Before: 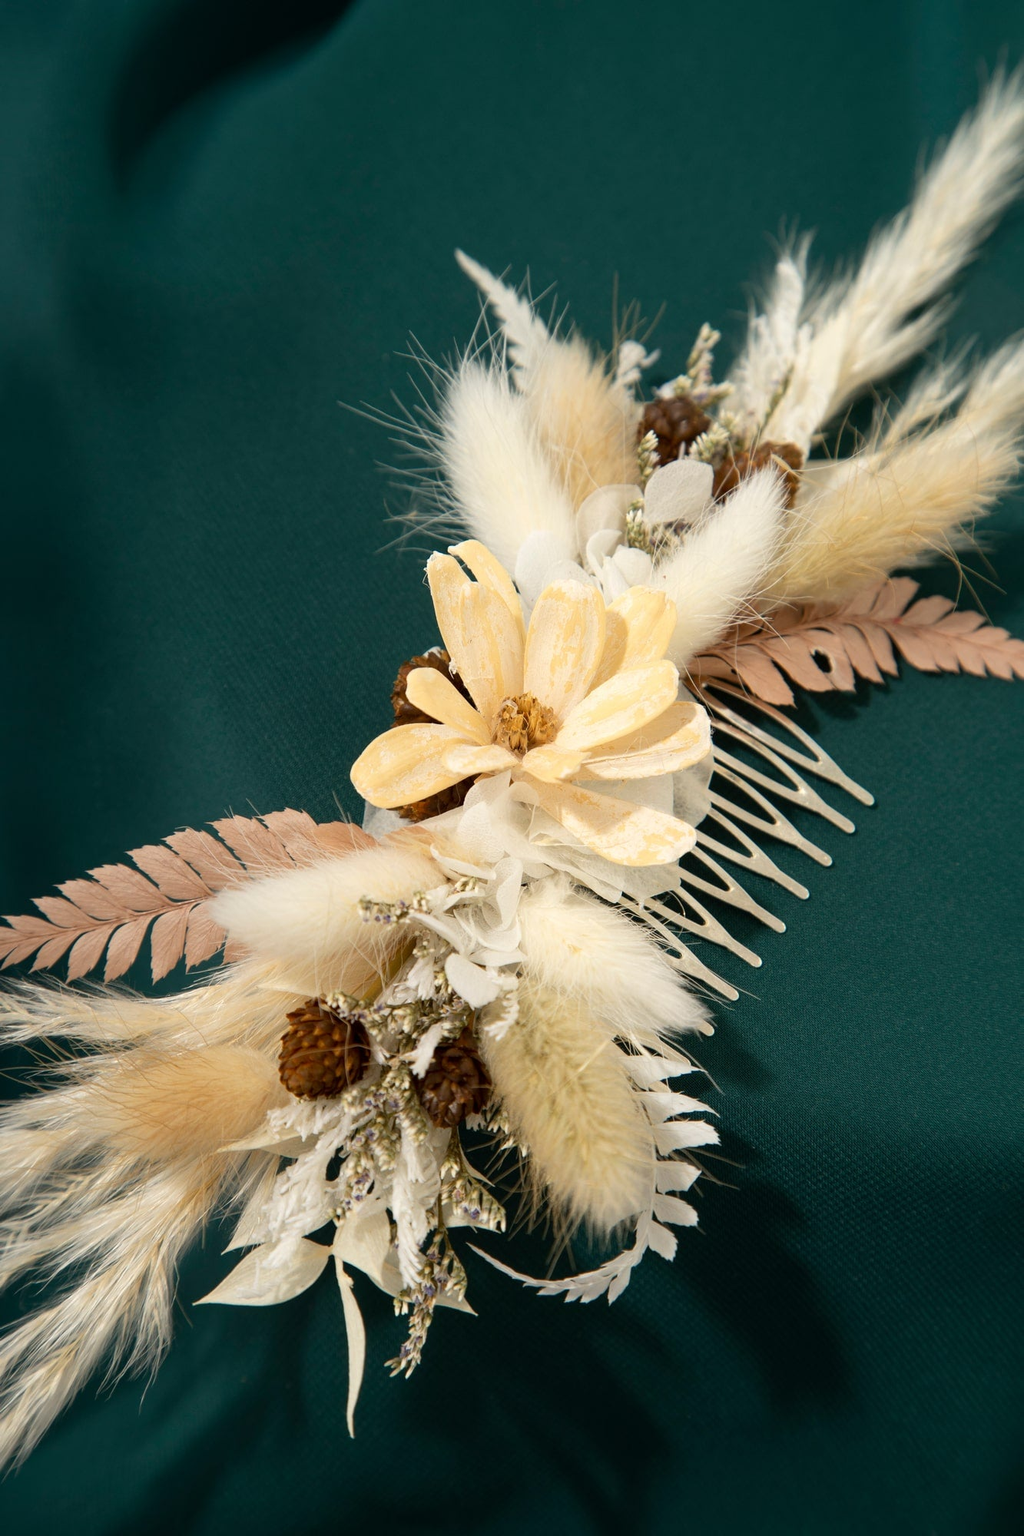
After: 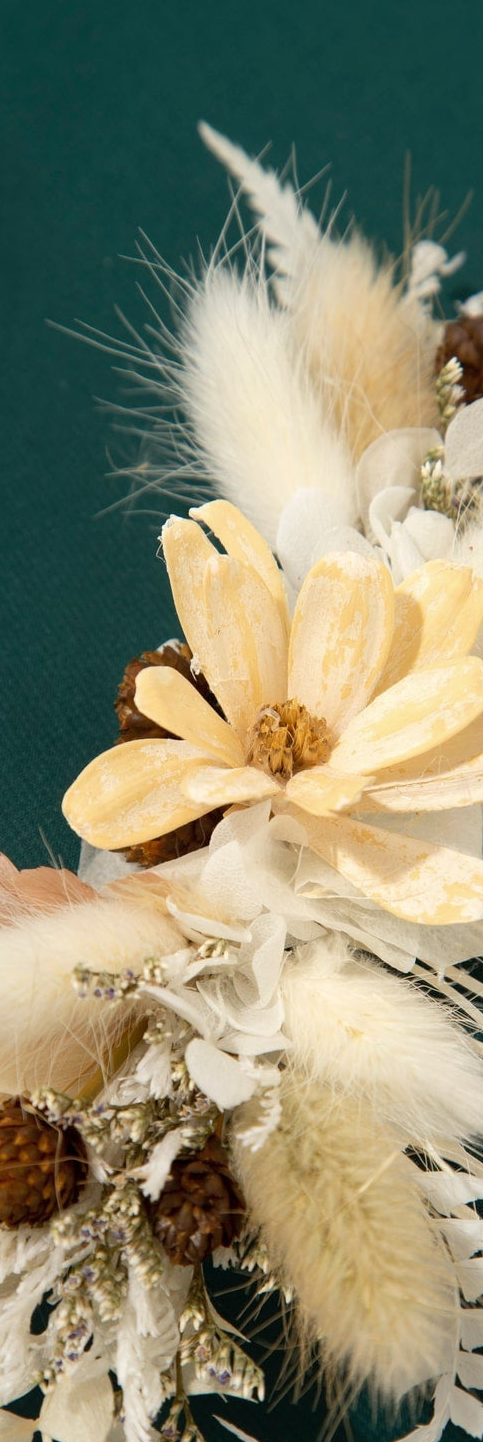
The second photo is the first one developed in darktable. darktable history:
shadows and highlights: shadows 25.21, highlights -23.19
crop and rotate: left 29.596%, top 10.155%, right 34.155%, bottom 17.714%
